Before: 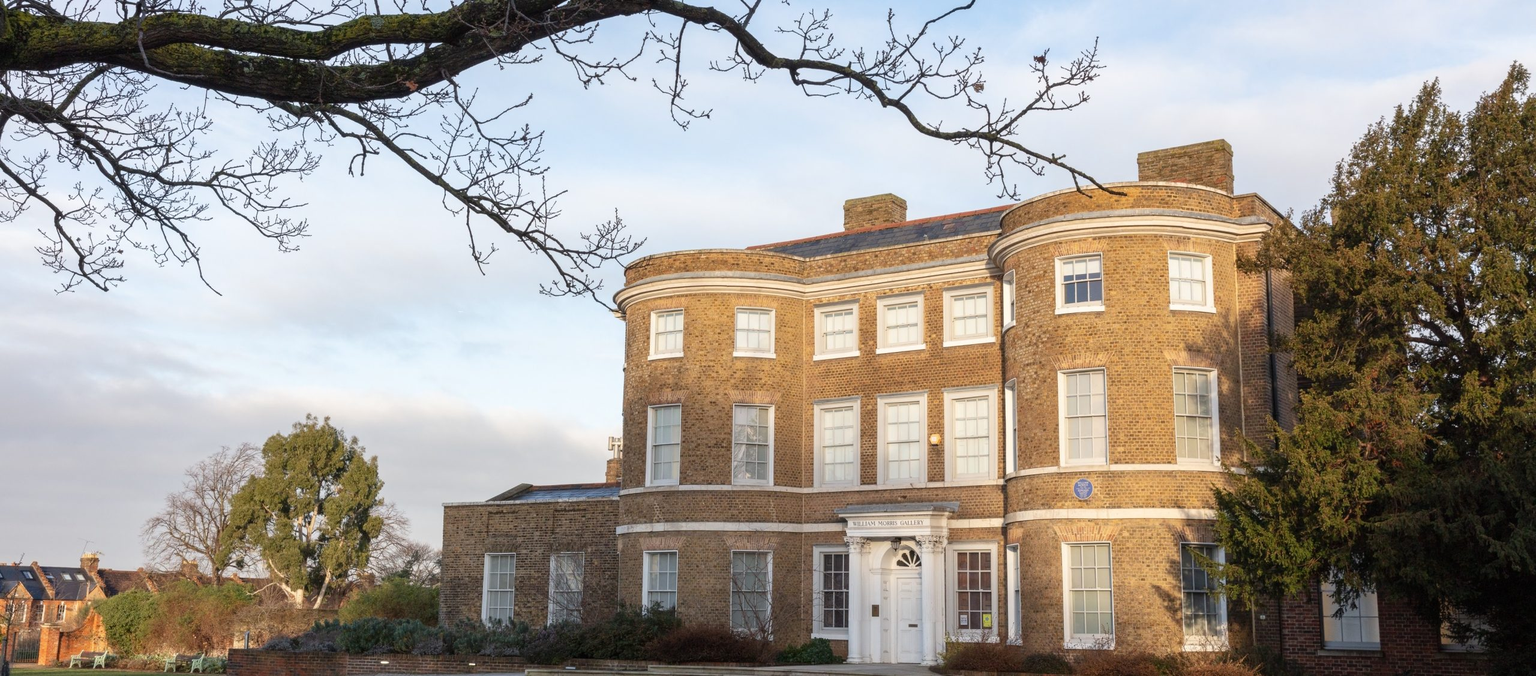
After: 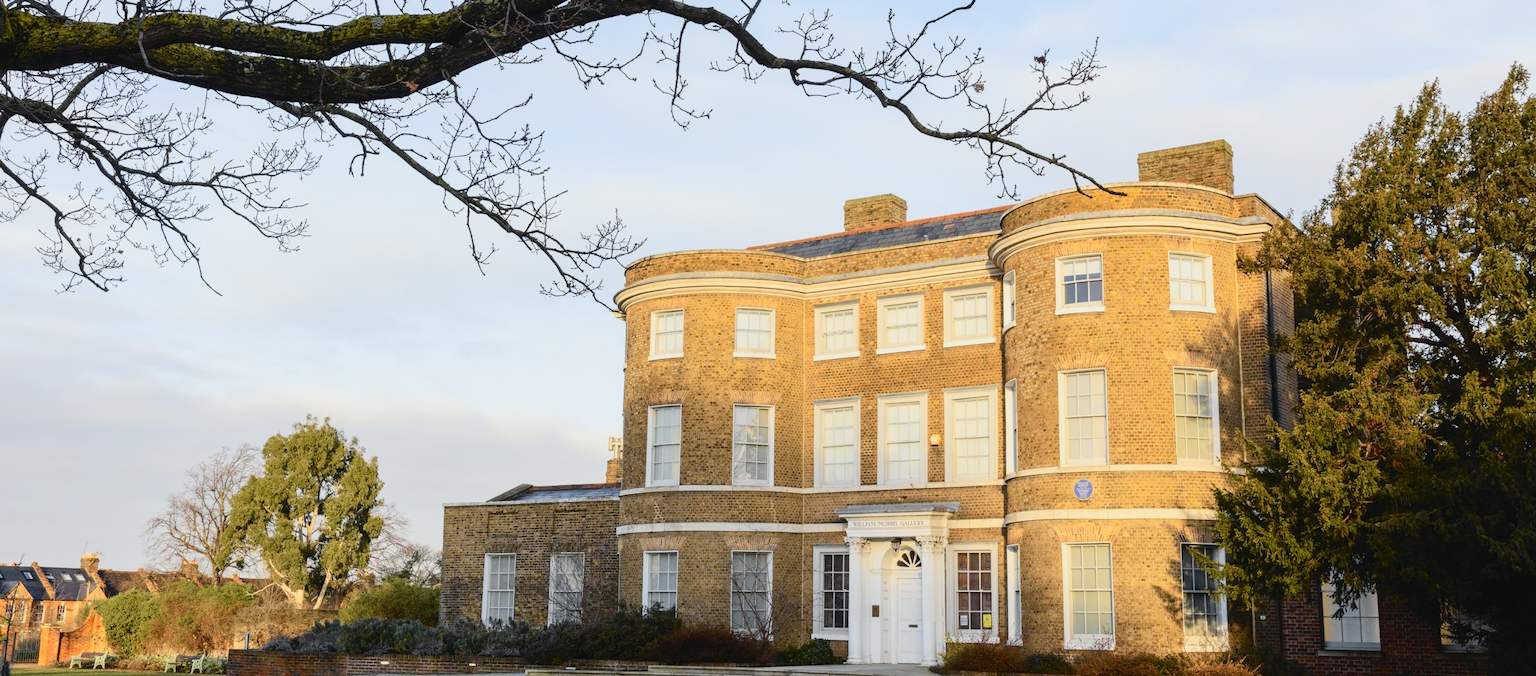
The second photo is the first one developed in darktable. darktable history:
tone curve: curves: ch0 [(0, 0.03) (0.113, 0.087) (0.207, 0.184) (0.515, 0.612) (0.712, 0.793) (1, 0.946)]; ch1 [(0, 0) (0.172, 0.123) (0.317, 0.279) (0.407, 0.401) (0.476, 0.482) (0.505, 0.499) (0.534, 0.534) (0.632, 0.645) (0.726, 0.745) (1, 1)]; ch2 [(0, 0) (0.411, 0.424) (0.505, 0.505) (0.521, 0.524) (0.541, 0.569) (0.65, 0.699) (1, 1)], color space Lab, independent channels, preserve colors none
